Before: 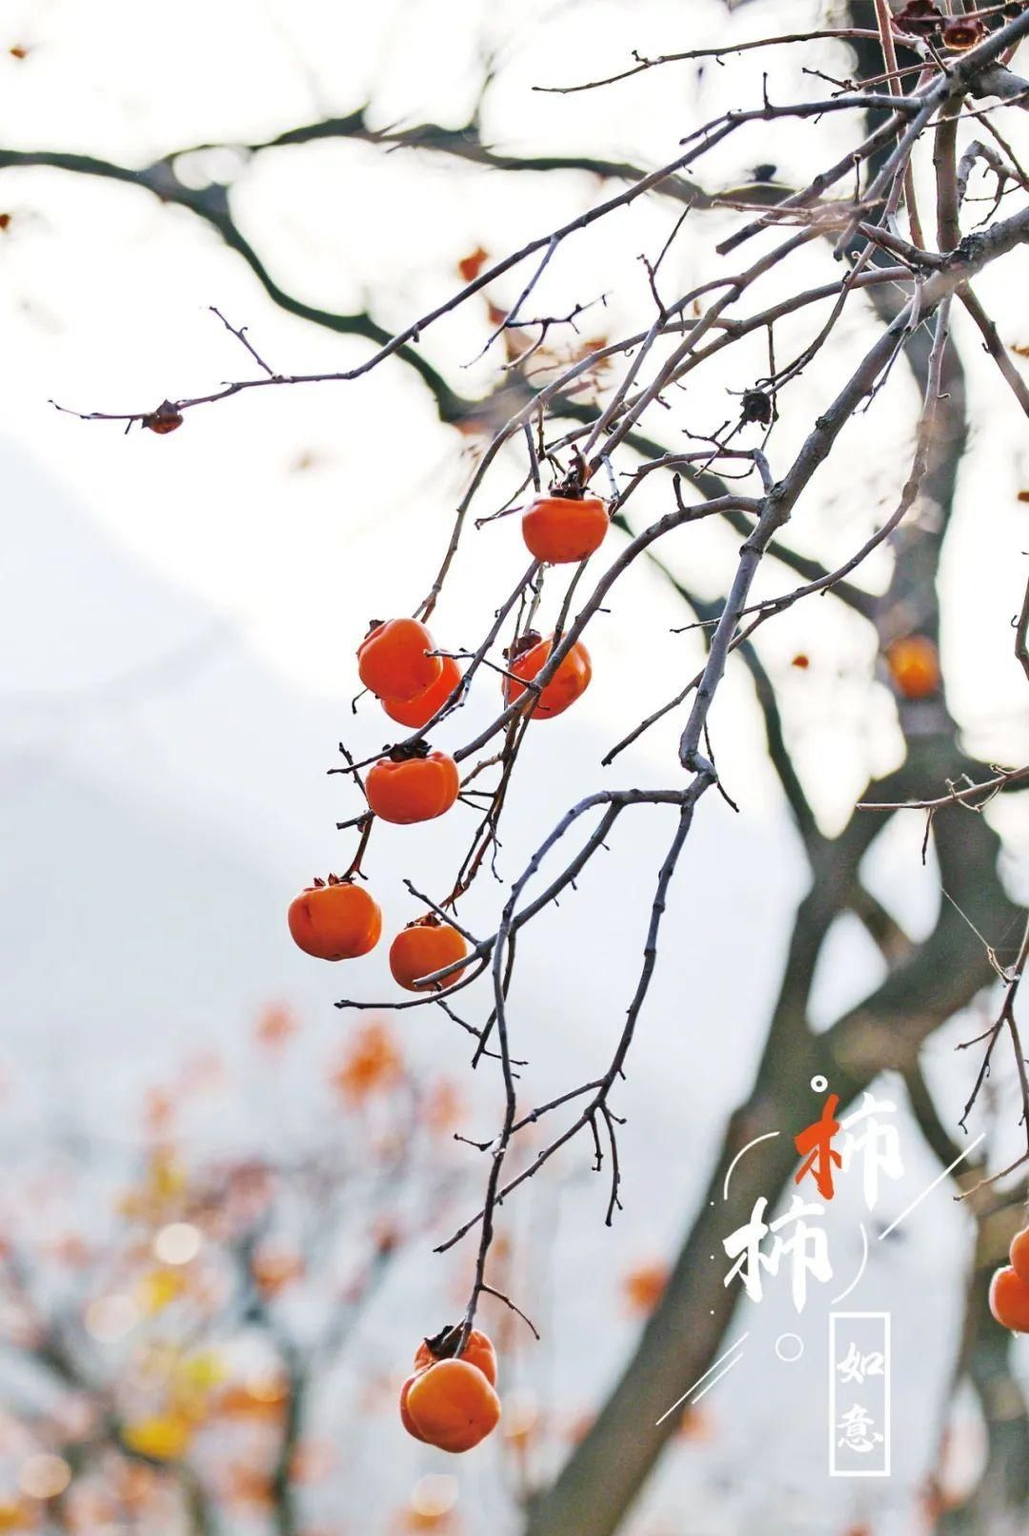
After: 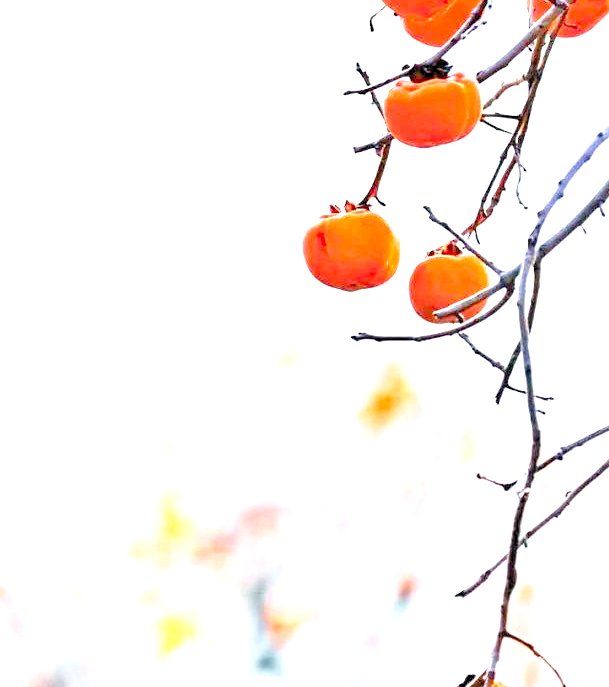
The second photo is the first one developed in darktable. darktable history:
base curve: curves: ch0 [(0, 0) (0.012, 0.01) (0.073, 0.168) (0.31, 0.711) (0.645, 0.957) (1, 1)], preserve colors none
levels: black 3.83%, white 90.64%, levels [0.044, 0.416, 0.908]
crop: top 44.483%, right 43.593%, bottom 12.892%
